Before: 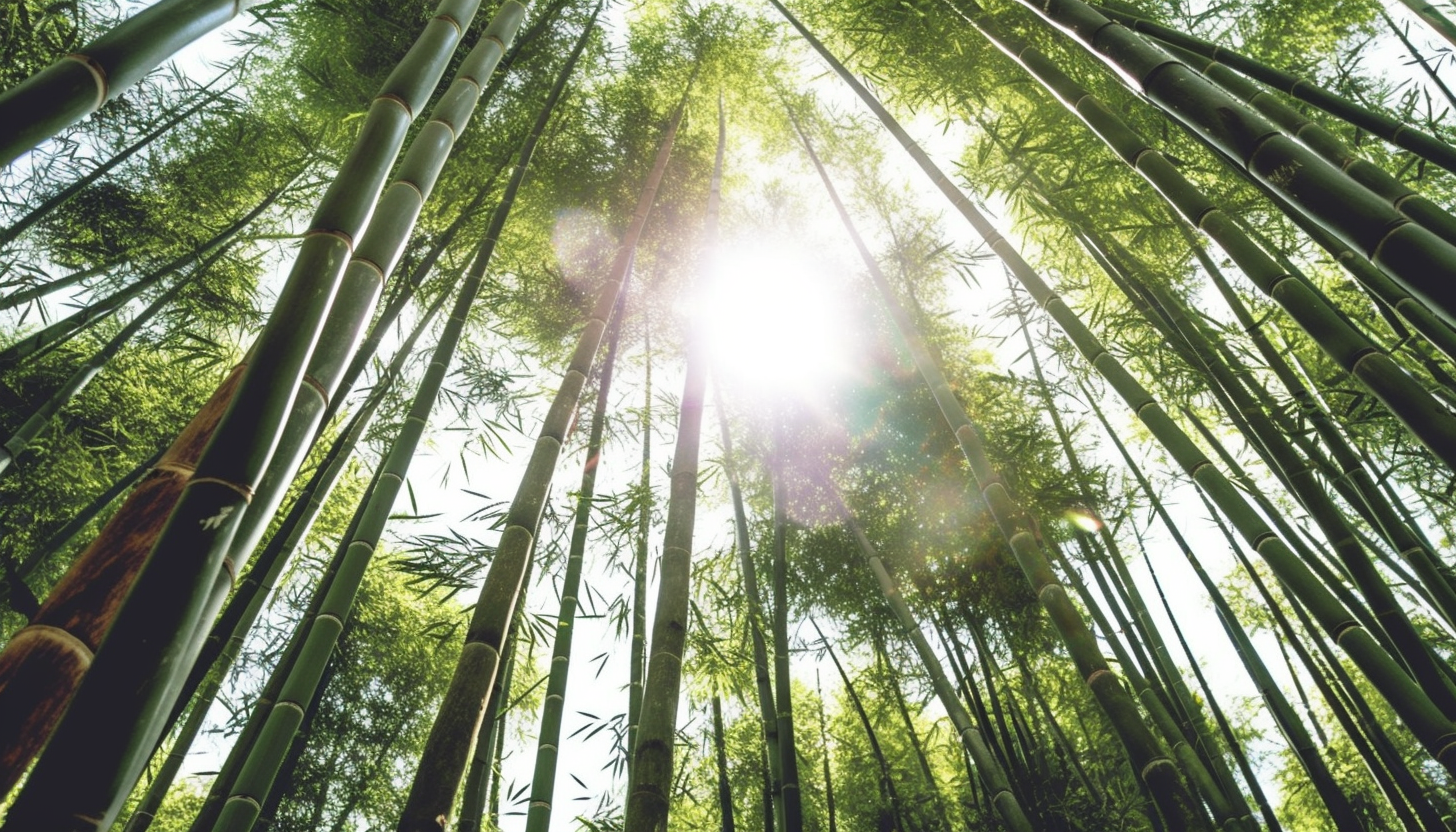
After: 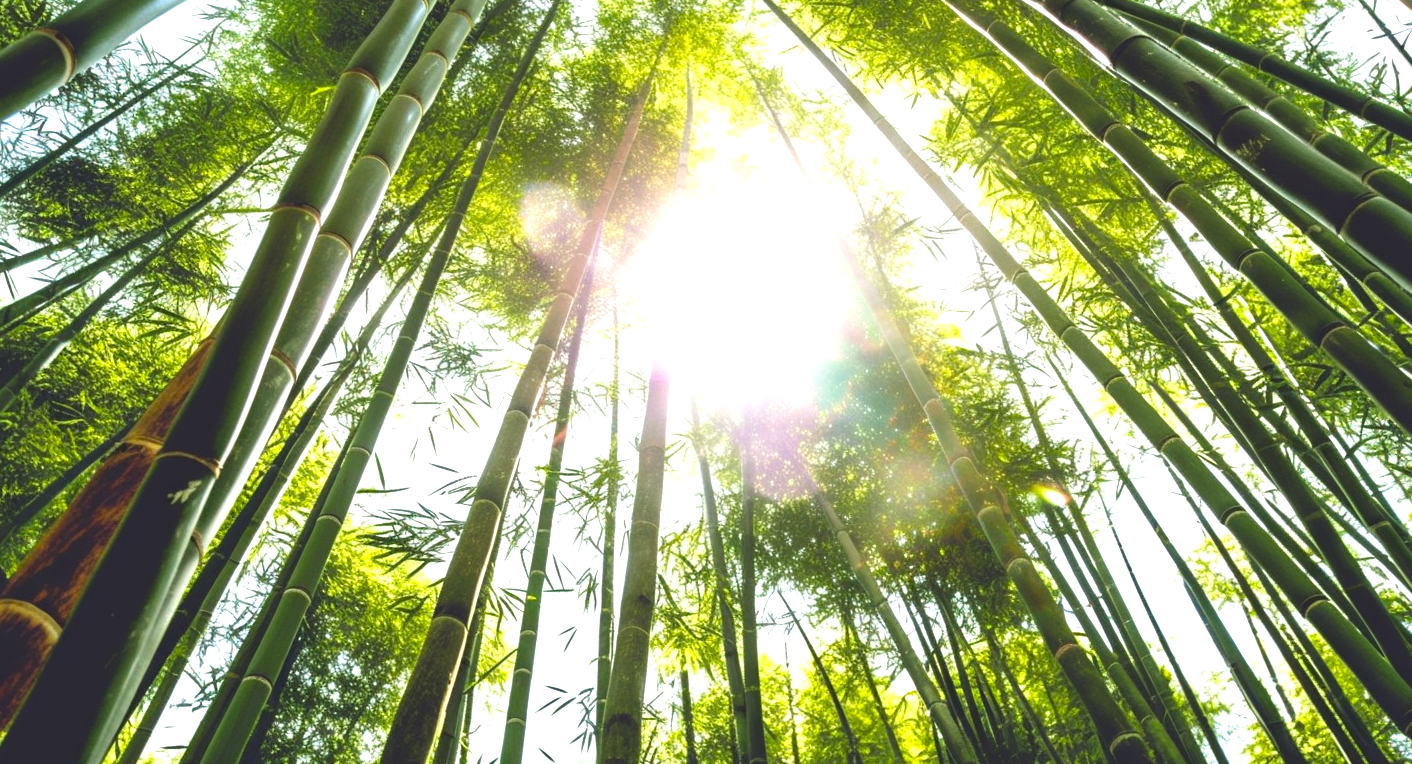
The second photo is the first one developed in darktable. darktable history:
tone equalizer: on, module defaults
exposure: exposure 0.605 EV, compensate highlight preservation false
color balance rgb: shadows lift › luminance -9.93%, perceptual saturation grading › global saturation 30.049%, global vibrance 20%
crop: left 2.227%, top 3.181%, right 0.751%, bottom 4.949%
